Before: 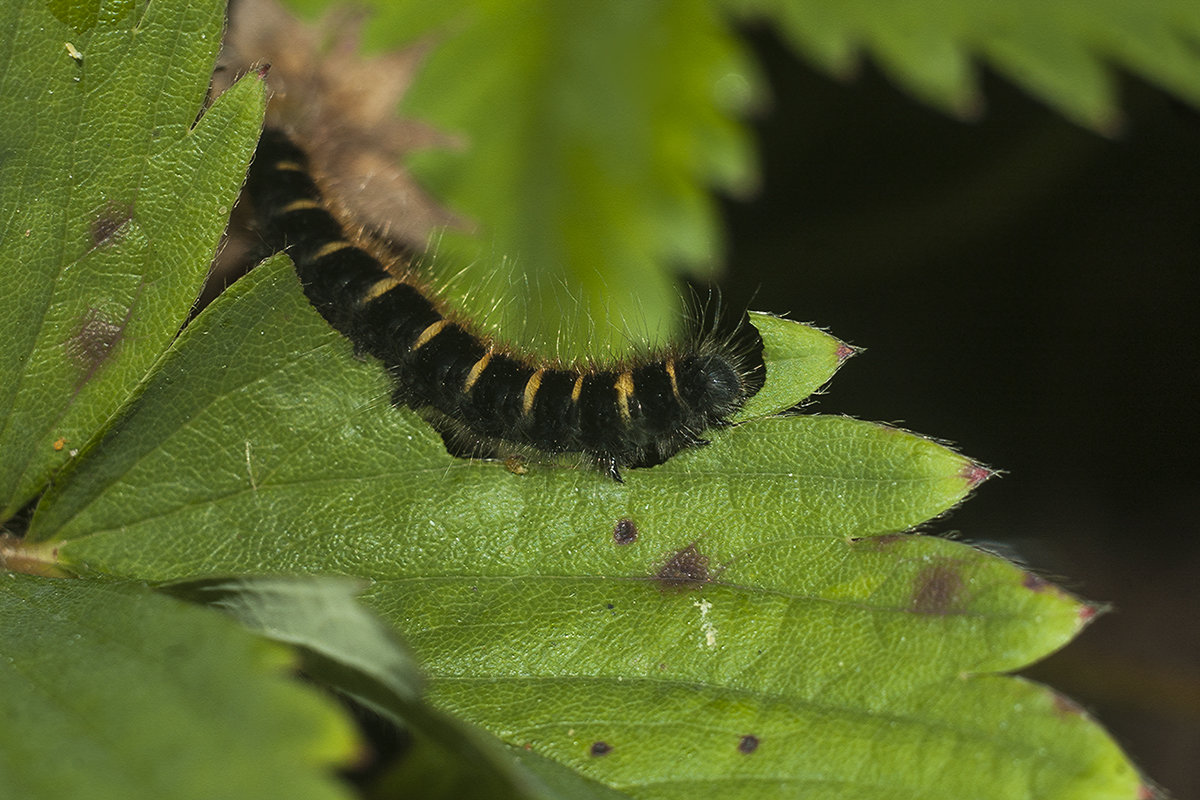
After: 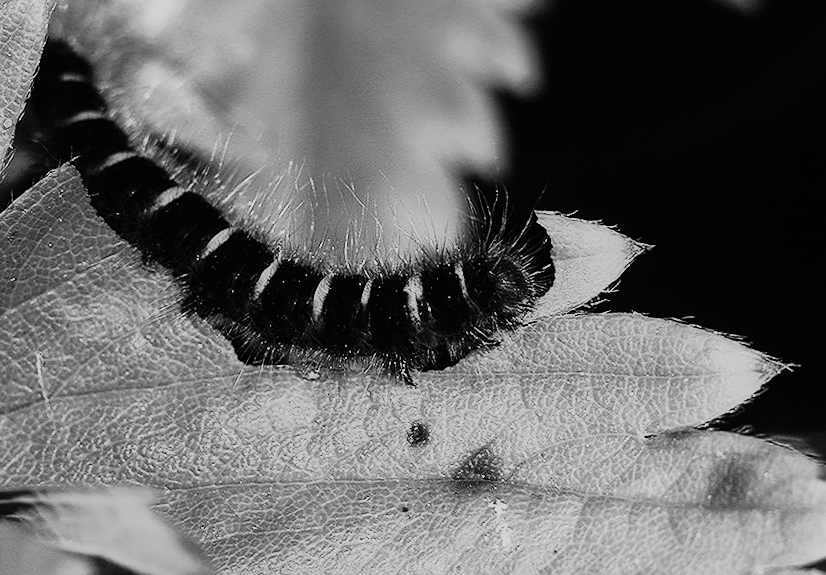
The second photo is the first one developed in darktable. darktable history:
crop and rotate: left 17.046%, top 10.659%, right 12.989%, bottom 14.553%
monochrome: a 79.32, b 81.83, size 1.1
exposure: exposure -0.05 EV
rotate and perspective: rotation -1.42°, crop left 0.016, crop right 0.984, crop top 0.035, crop bottom 0.965
rgb curve: curves: ch0 [(0, 0) (0.21, 0.15) (0.24, 0.21) (0.5, 0.75) (0.75, 0.96) (0.89, 0.99) (1, 1)]; ch1 [(0, 0.02) (0.21, 0.13) (0.25, 0.2) (0.5, 0.67) (0.75, 0.9) (0.89, 0.97) (1, 1)]; ch2 [(0, 0.02) (0.21, 0.13) (0.25, 0.2) (0.5, 0.67) (0.75, 0.9) (0.89, 0.97) (1, 1)], compensate middle gray true
color zones: curves: ch2 [(0, 0.5) (0.143, 0.5) (0.286, 0.416) (0.429, 0.5) (0.571, 0.5) (0.714, 0.5) (0.857, 0.5) (1, 0.5)]
sharpen: radius 1
